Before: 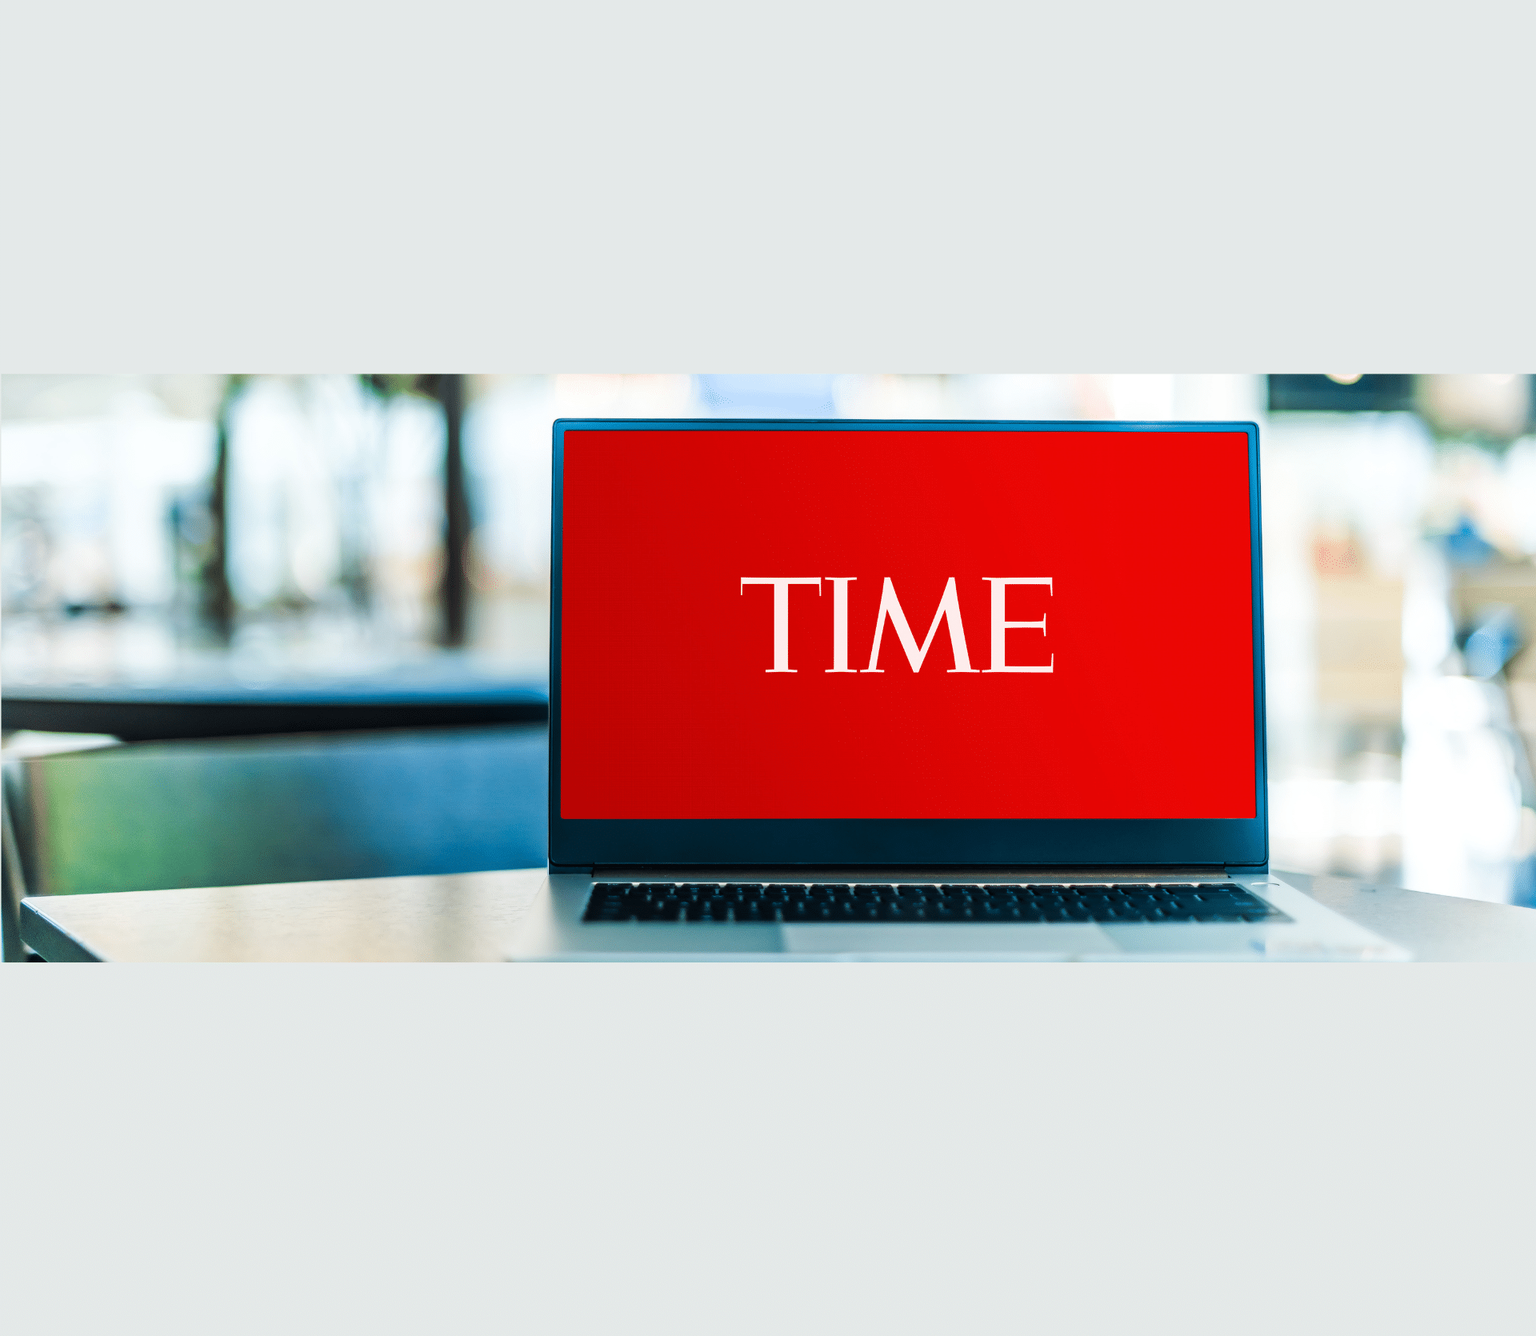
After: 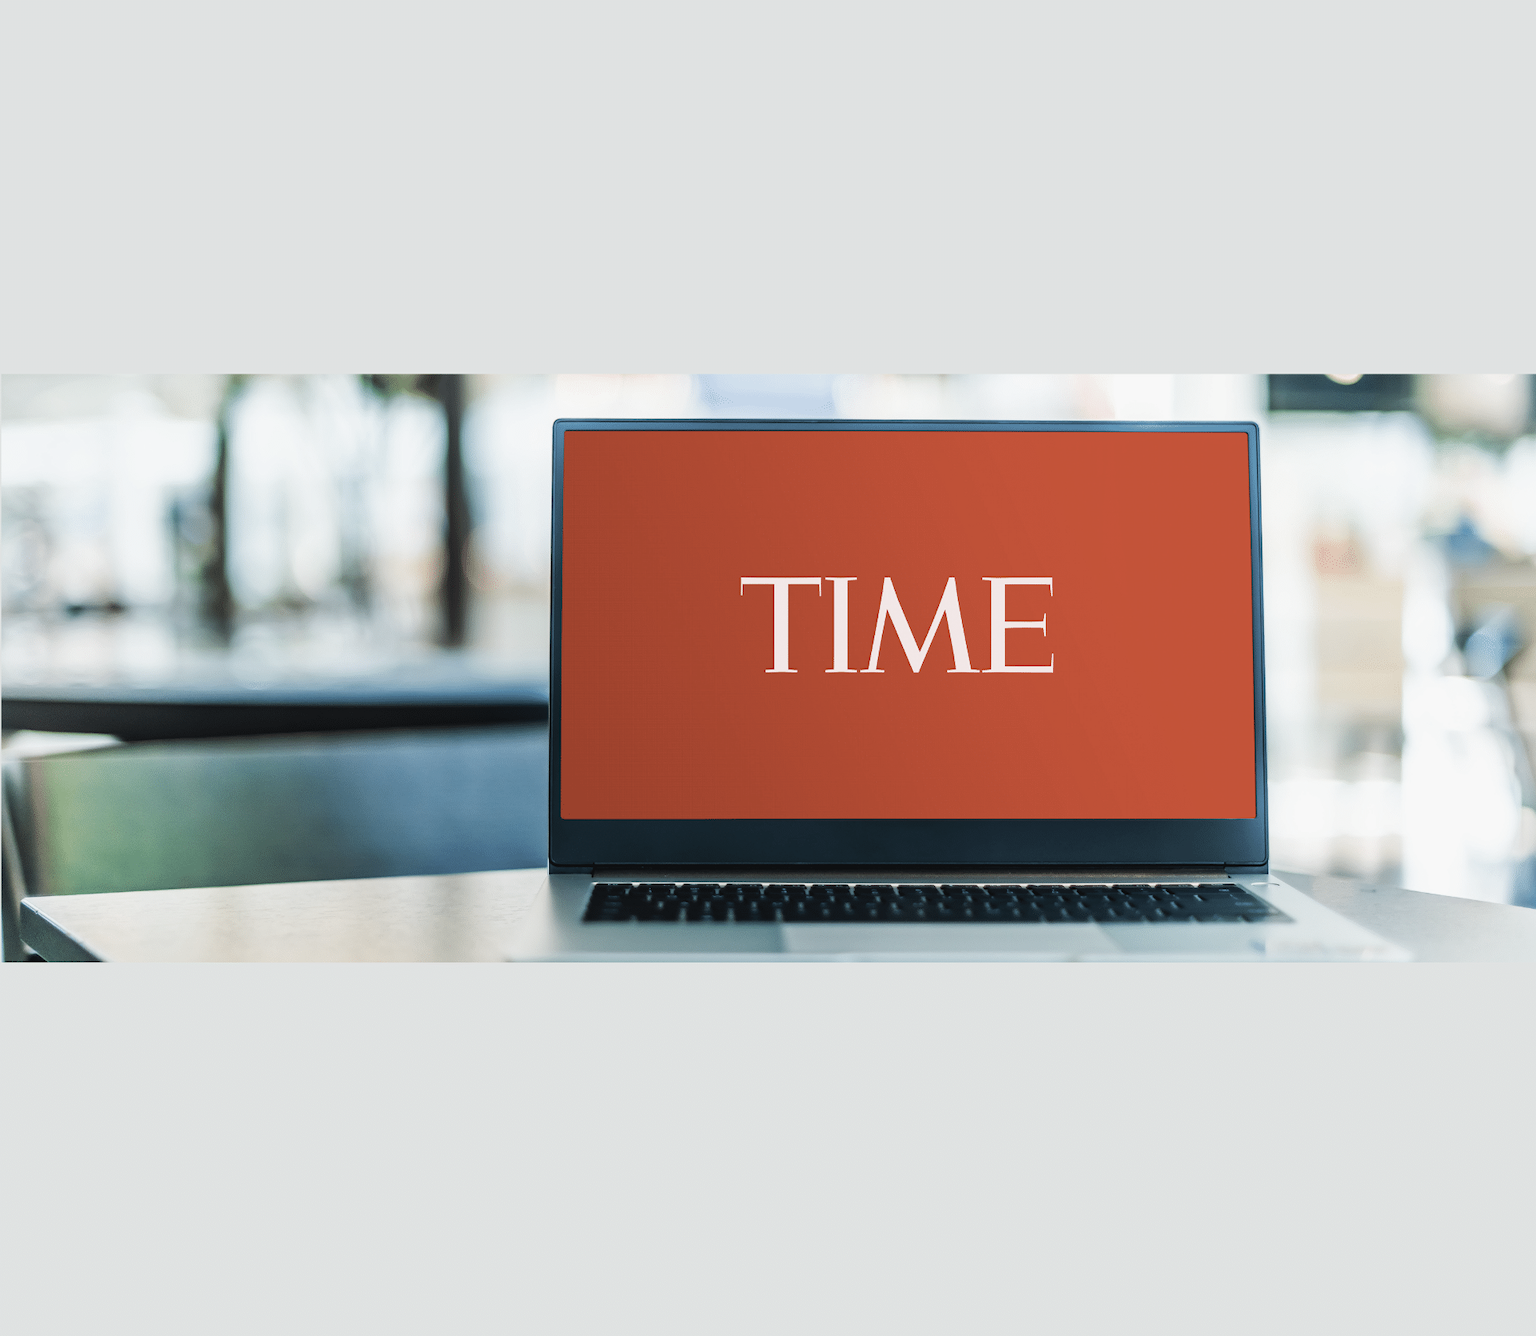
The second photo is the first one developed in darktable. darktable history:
contrast brightness saturation: contrast -0.051, saturation -0.407
